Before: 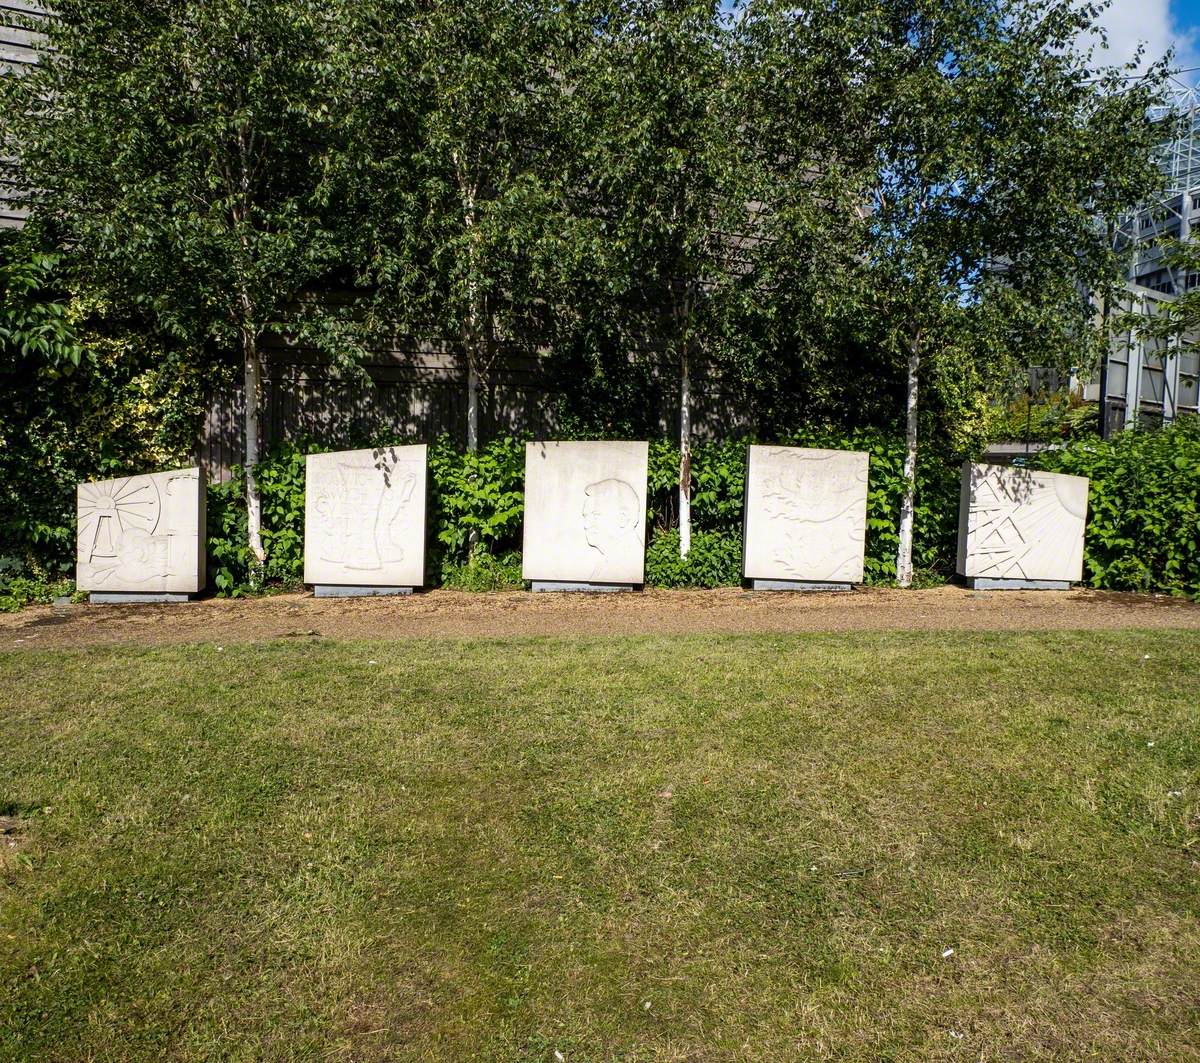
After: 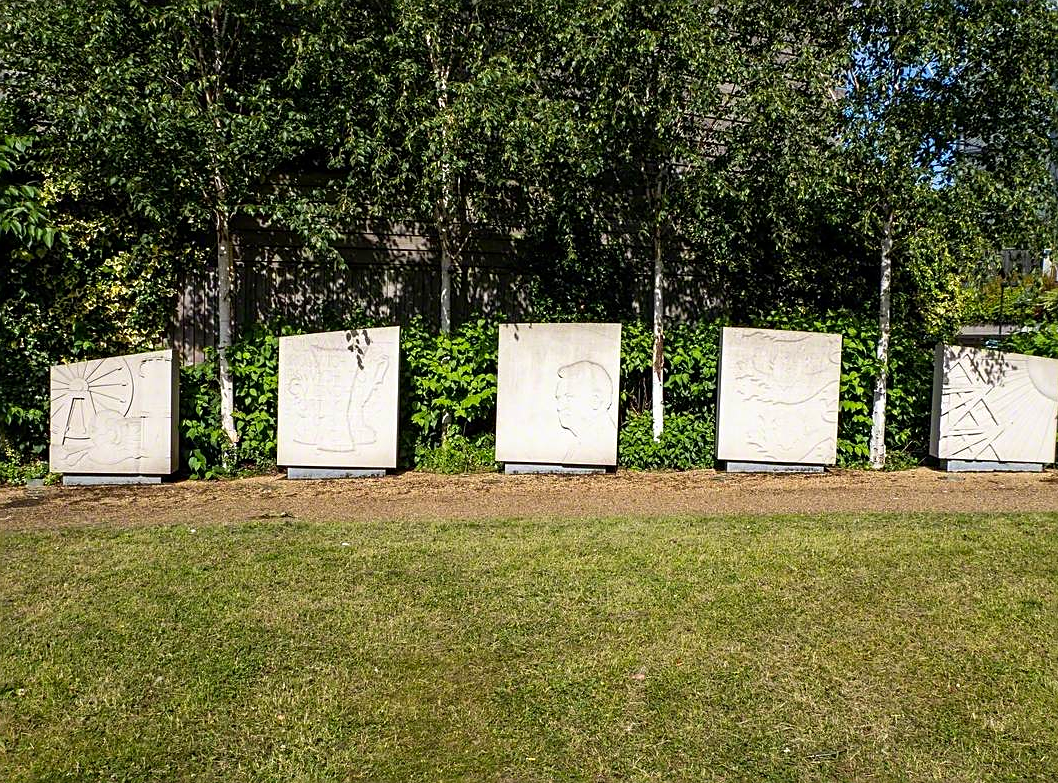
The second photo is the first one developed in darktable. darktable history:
sharpen: on, module defaults
contrast brightness saturation: saturation 0.101
crop and rotate: left 2.286%, top 11.125%, right 9.472%, bottom 15.181%
